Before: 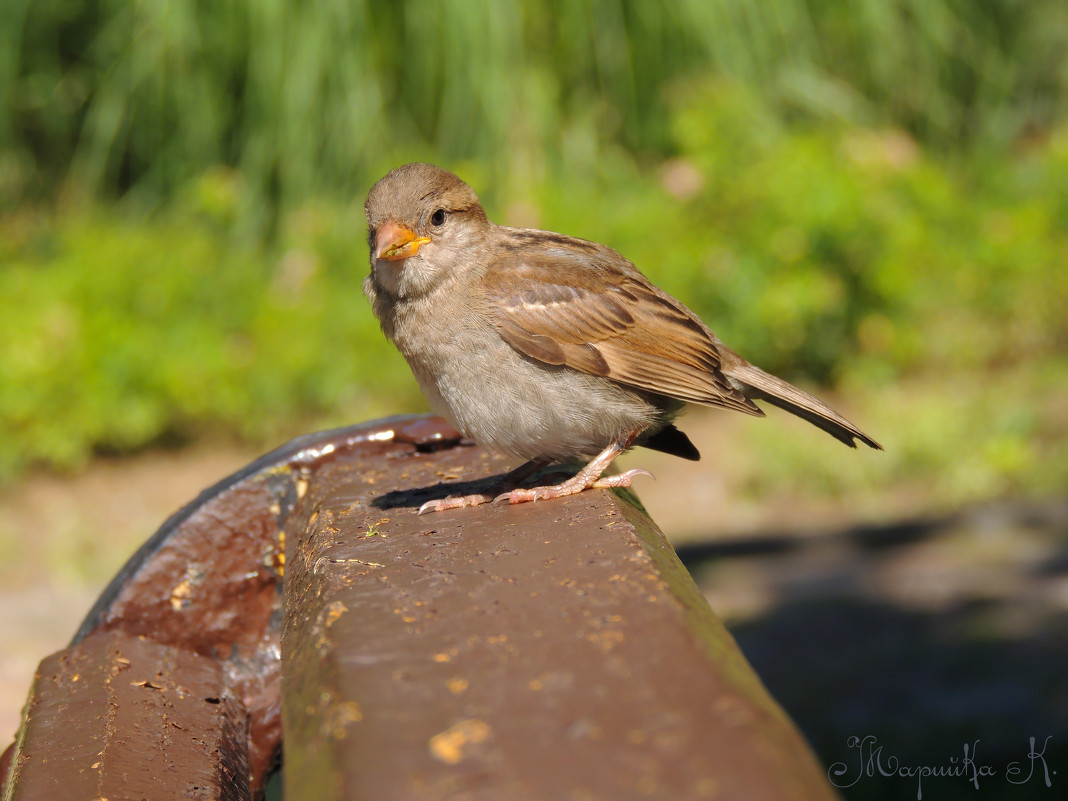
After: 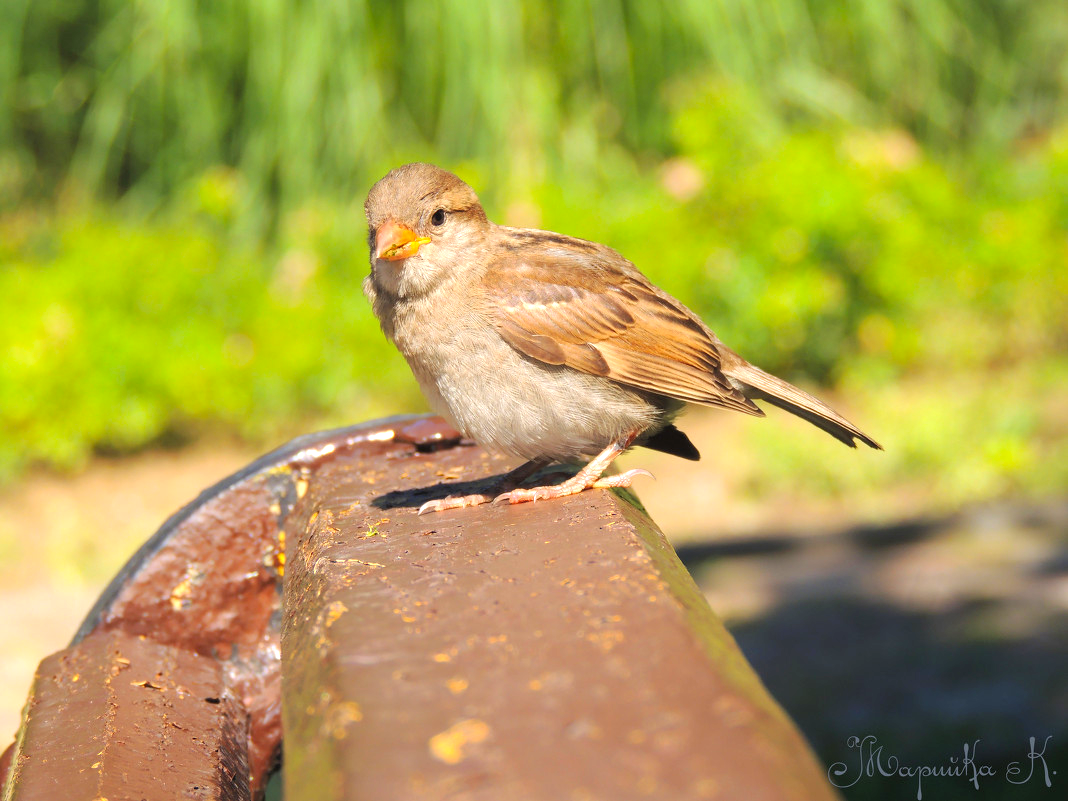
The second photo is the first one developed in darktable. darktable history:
contrast brightness saturation: contrast 0.071, brightness 0.082, saturation 0.182
exposure: black level correction 0, exposure 0.69 EV, compensate exposure bias true, compensate highlight preservation false
